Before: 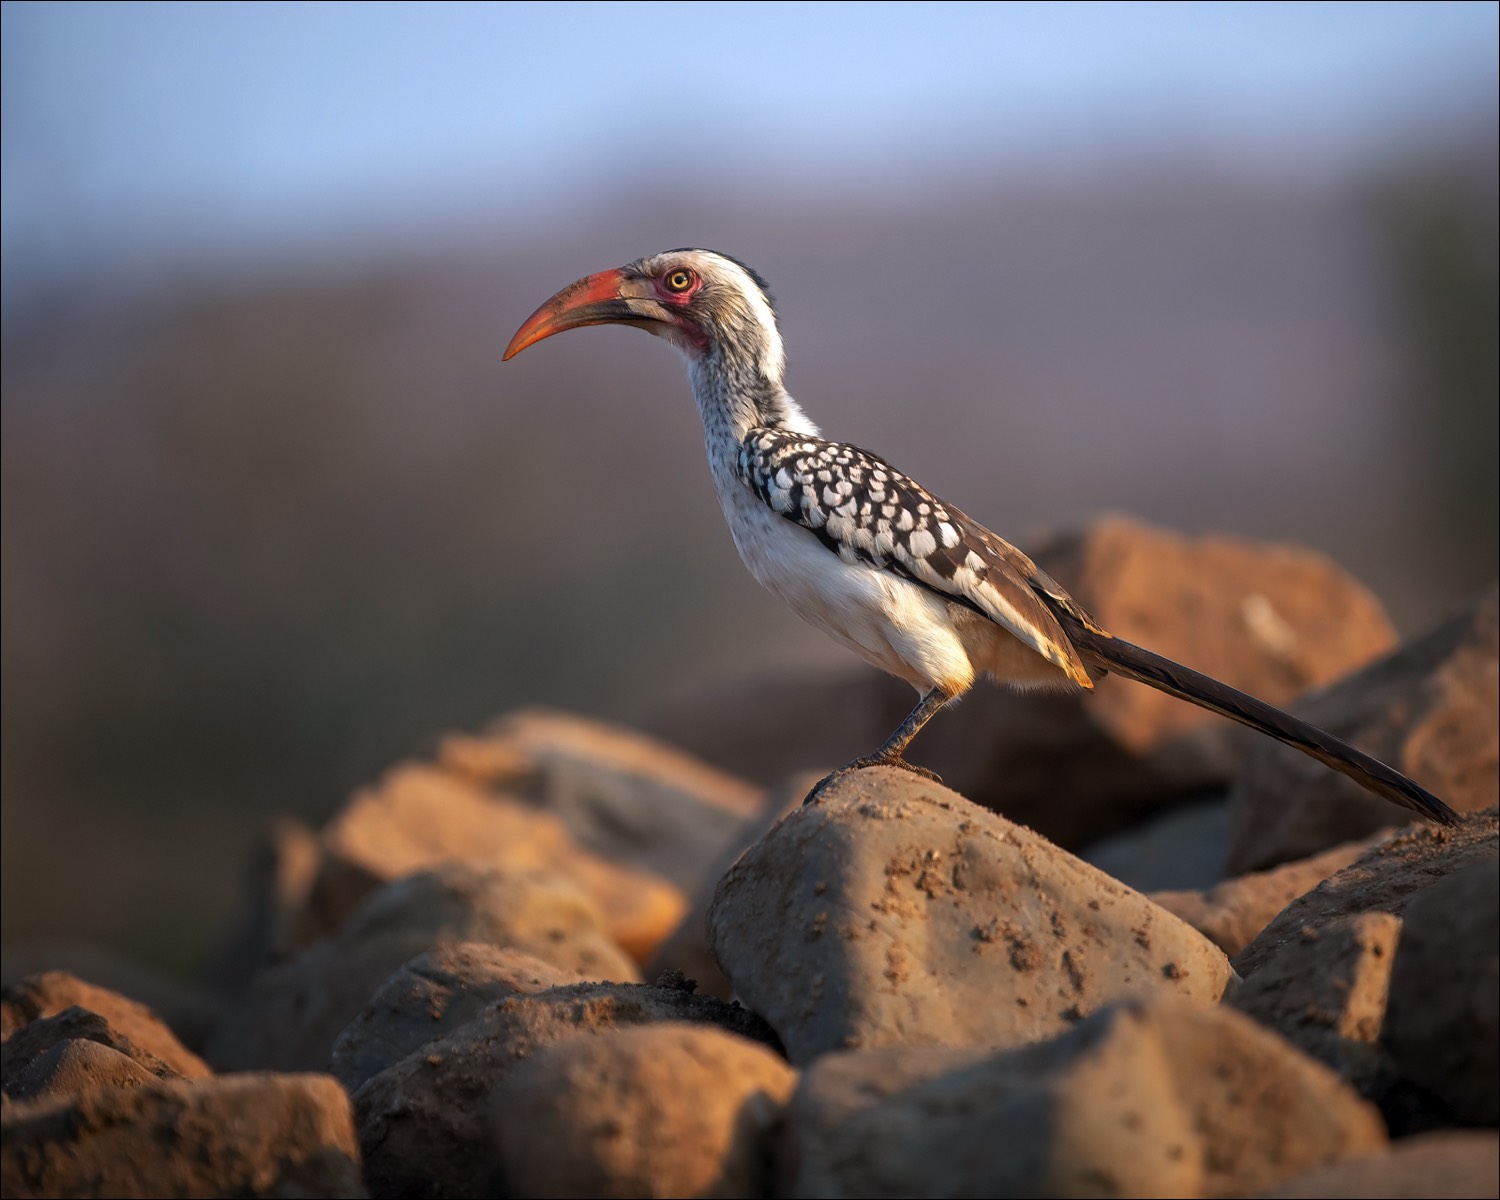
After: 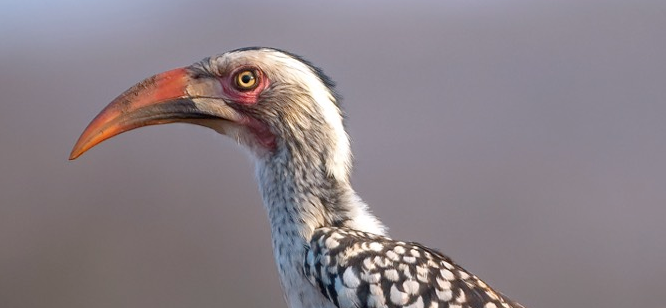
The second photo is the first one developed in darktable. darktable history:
crop: left 28.932%, top 16.793%, right 26.621%, bottom 57.483%
